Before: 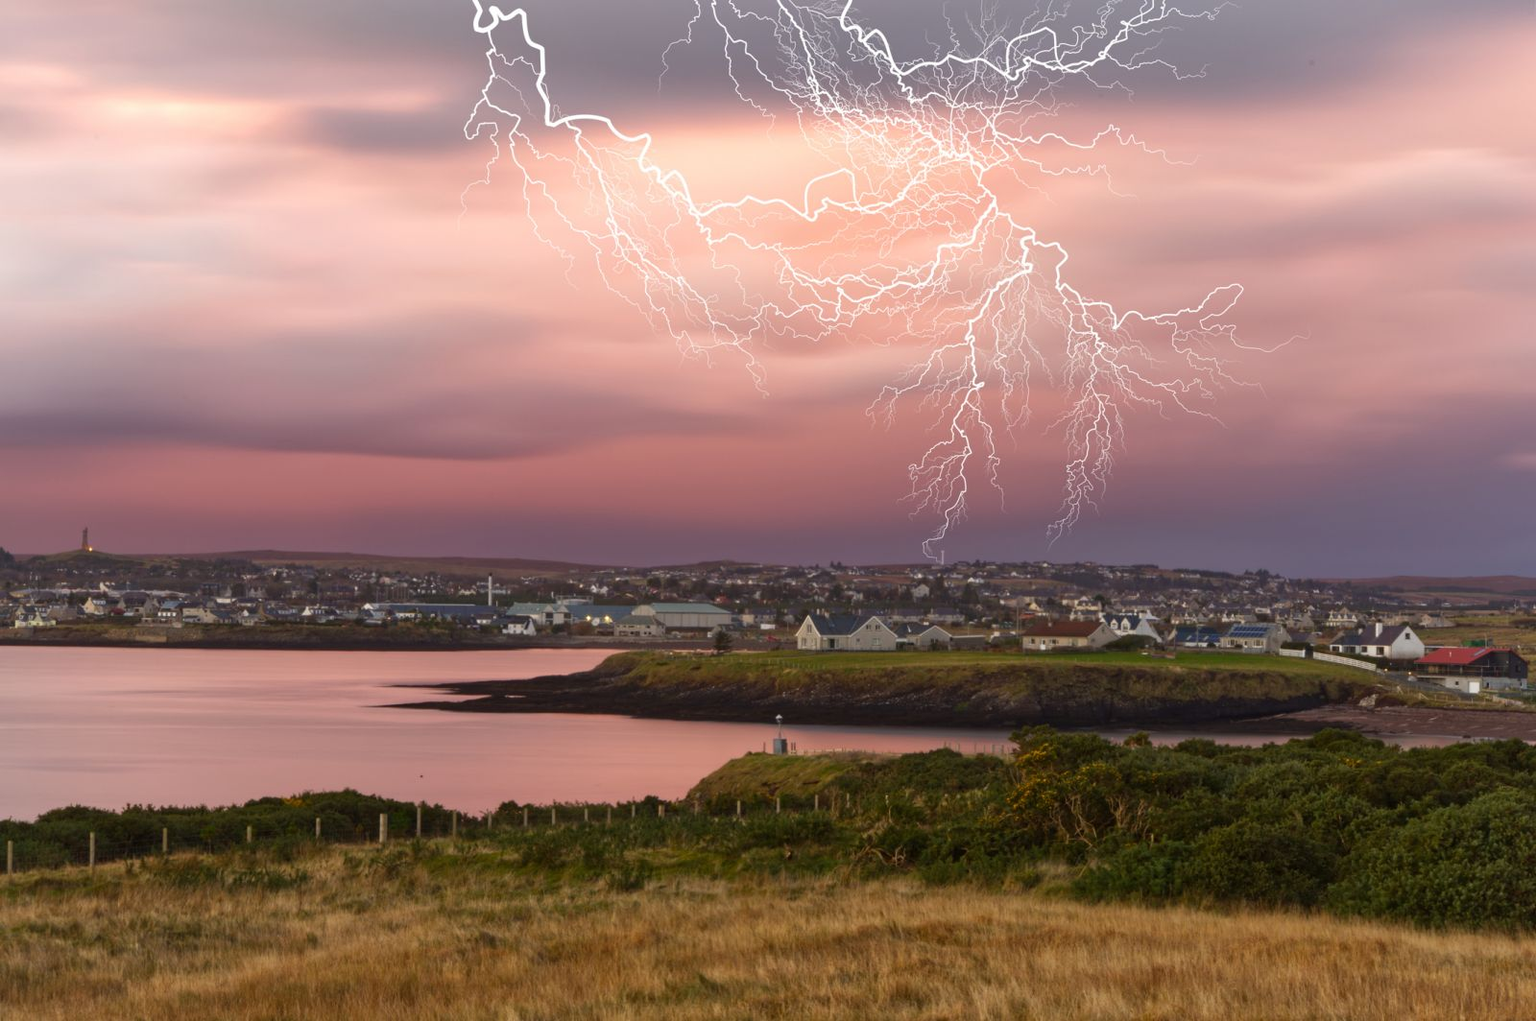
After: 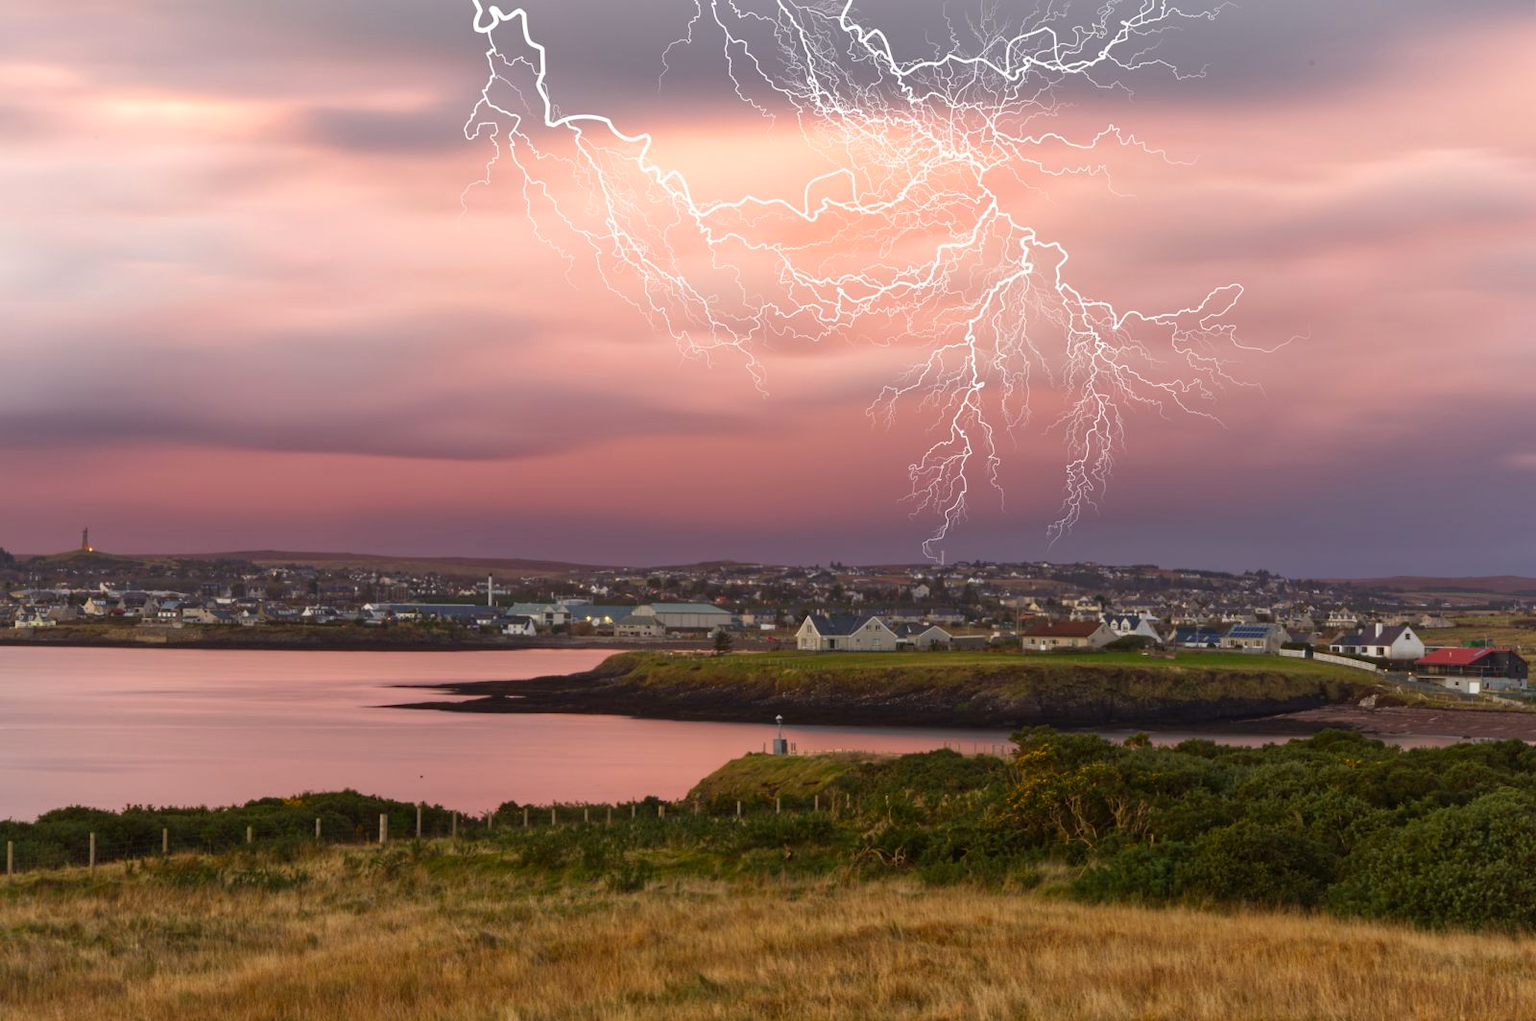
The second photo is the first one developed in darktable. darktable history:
tone equalizer: on, module defaults
color zones: curves: ch1 [(0, 0.525) (0.143, 0.556) (0.286, 0.52) (0.429, 0.5) (0.571, 0.5) (0.714, 0.5) (0.857, 0.503) (1, 0.525)]
